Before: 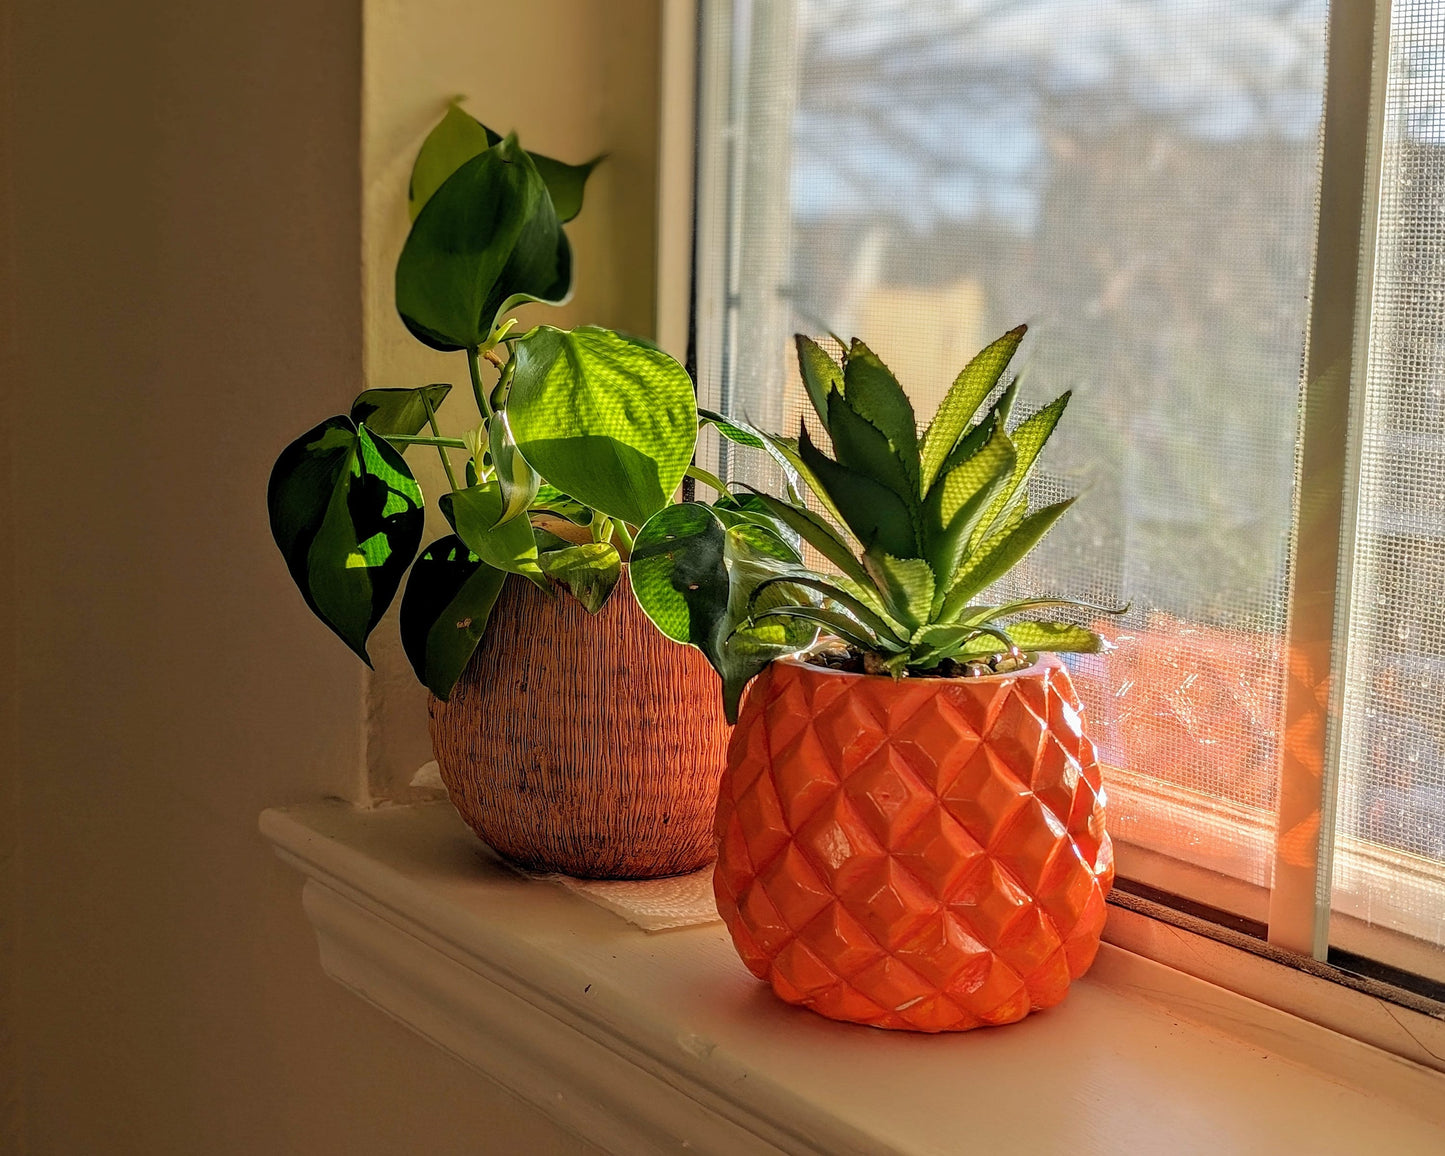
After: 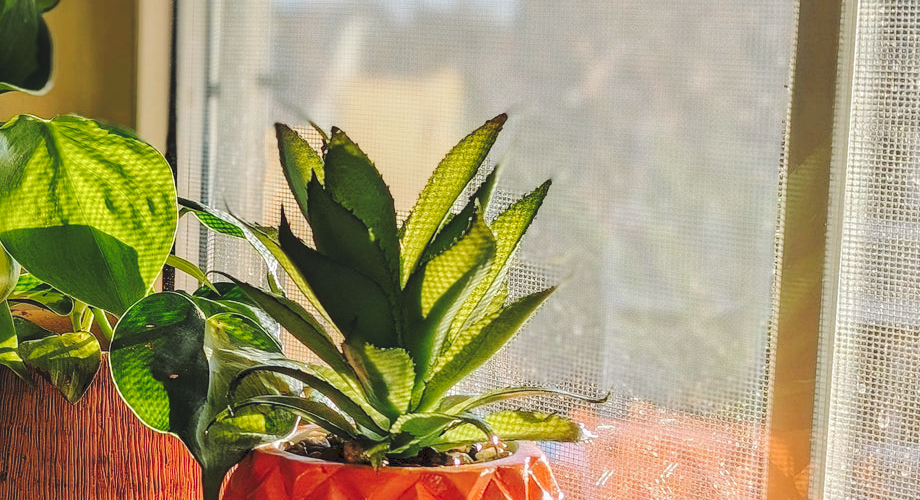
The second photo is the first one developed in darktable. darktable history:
tone curve: curves: ch0 [(0, 0) (0.003, 0.1) (0.011, 0.101) (0.025, 0.11) (0.044, 0.126) (0.069, 0.14) (0.1, 0.158) (0.136, 0.18) (0.177, 0.206) (0.224, 0.243) (0.277, 0.293) (0.335, 0.36) (0.399, 0.446) (0.468, 0.537) (0.543, 0.618) (0.623, 0.694) (0.709, 0.763) (0.801, 0.836) (0.898, 0.908) (1, 1)], preserve colors none
crop: left 36.005%, top 18.293%, right 0.31%, bottom 38.444%
